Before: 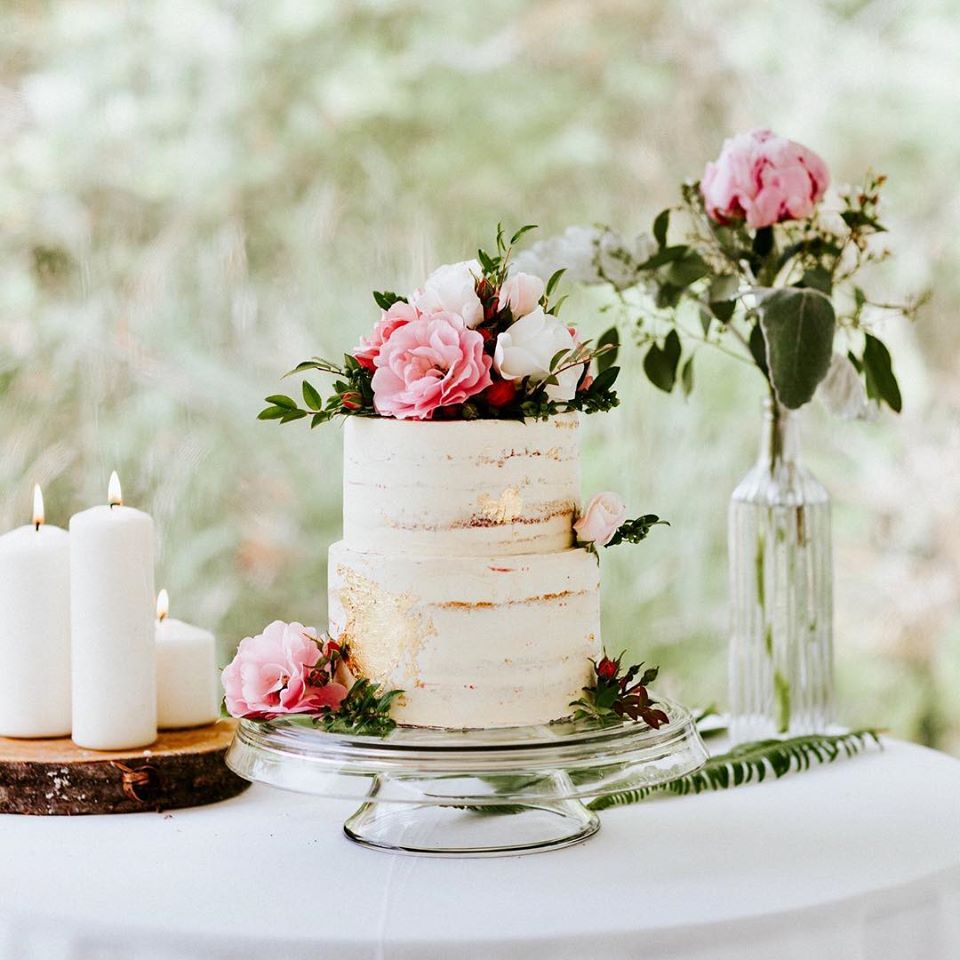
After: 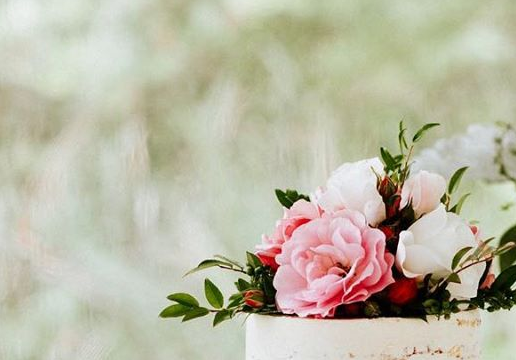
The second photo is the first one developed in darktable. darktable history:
crop: left 10.253%, top 10.677%, right 35.952%, bottom 51.77%
